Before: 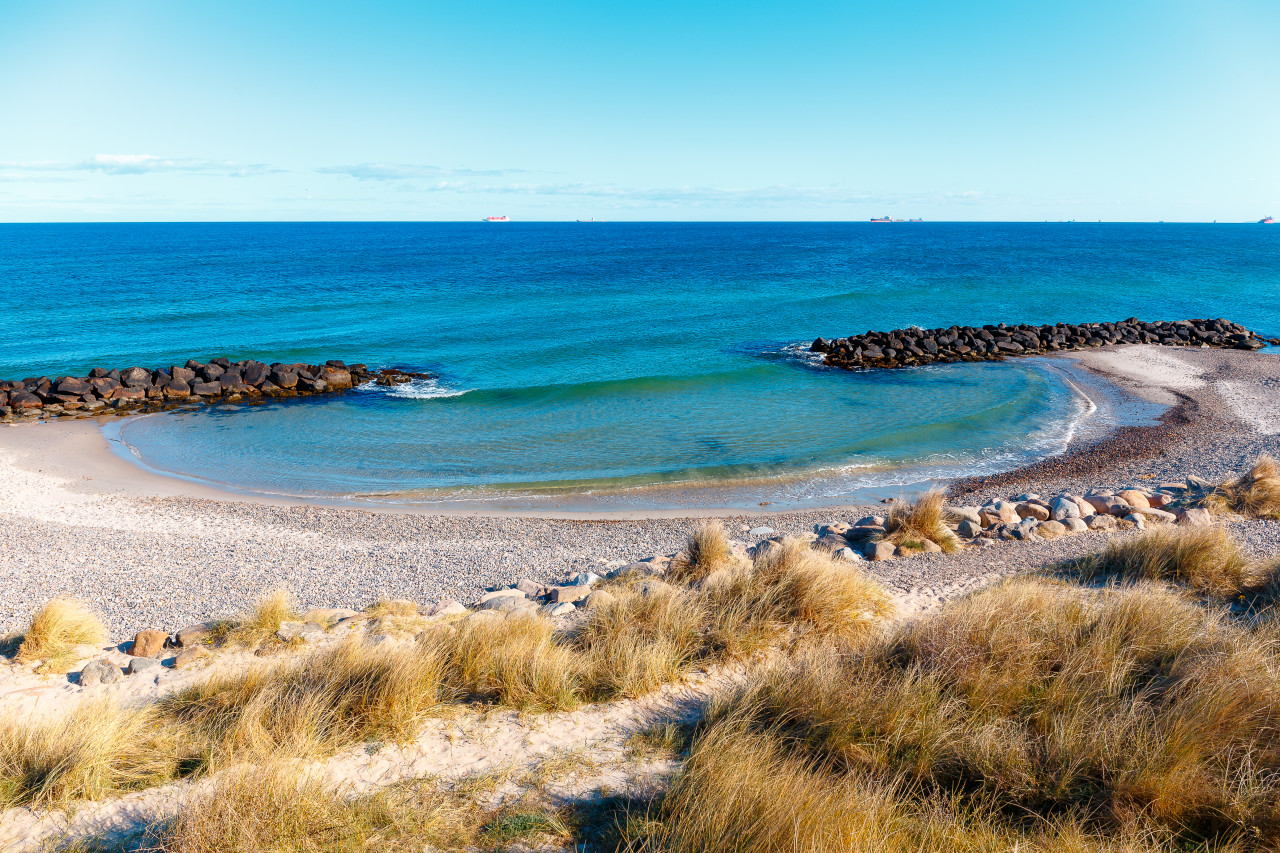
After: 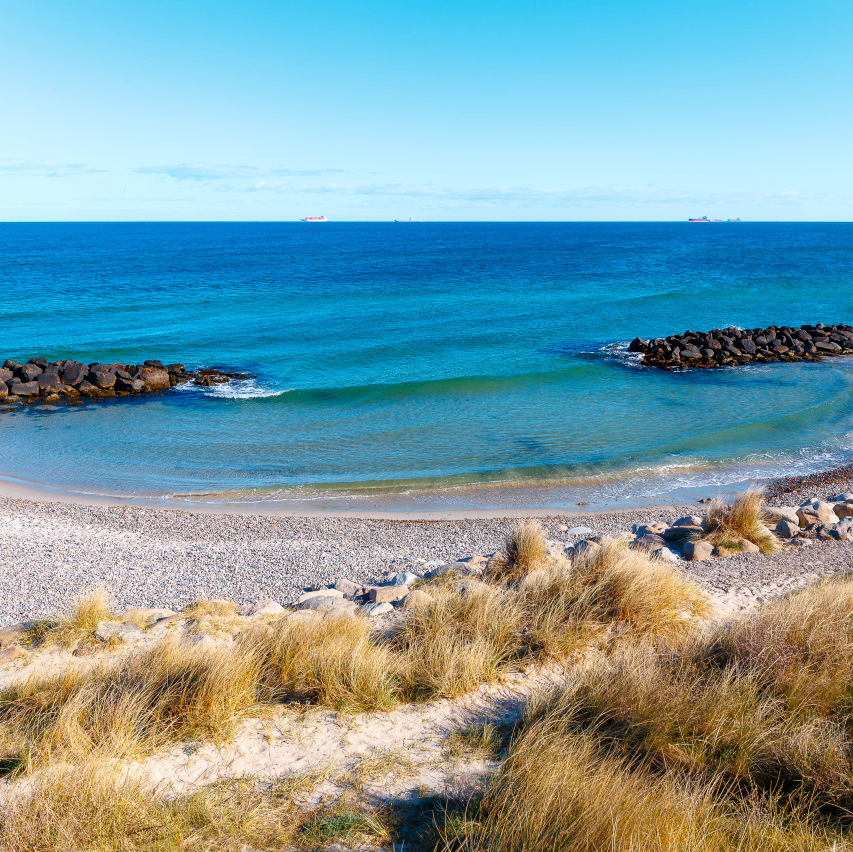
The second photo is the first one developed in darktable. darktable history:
white balance: red 0.983, blue 1.036
crop and rotate: left 14.292%, right 19.041%
